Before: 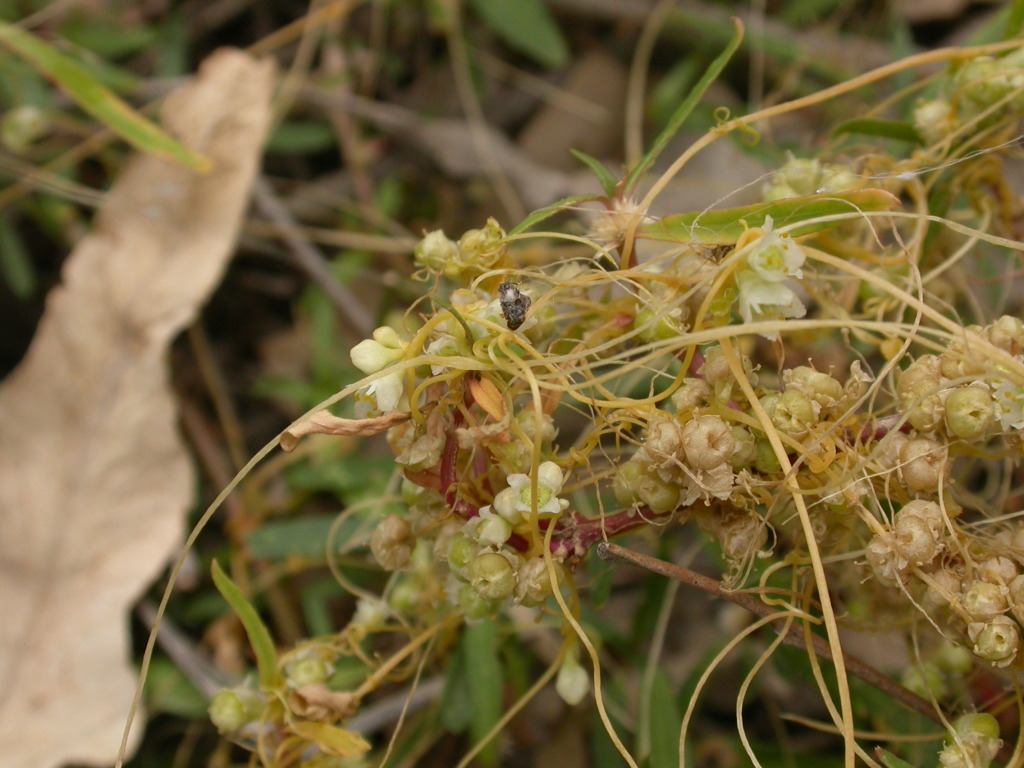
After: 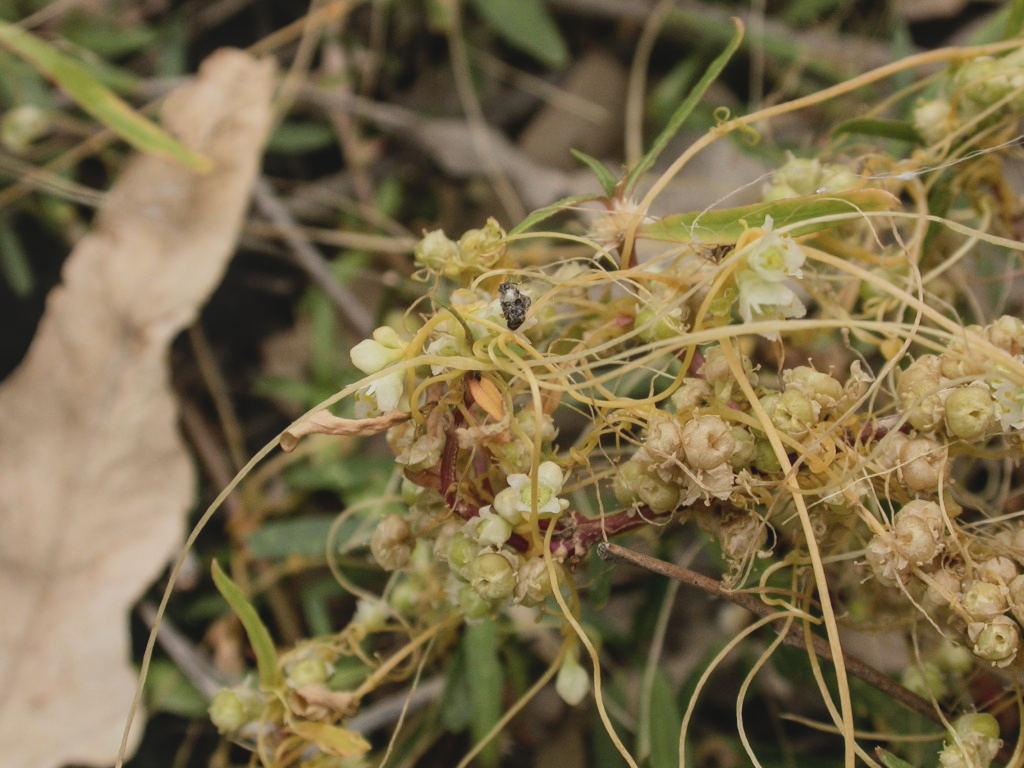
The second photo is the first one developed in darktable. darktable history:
filmic rgb: black relative exposure -7.5 EV, white relative exposure 5 EV, hardness 3.31, contrast 1.3, contrast in shadows safe
contrast brightness saturation: contrast -0.15, brightness 0.05, saturation -0.12
local contrast: on, module defaults
